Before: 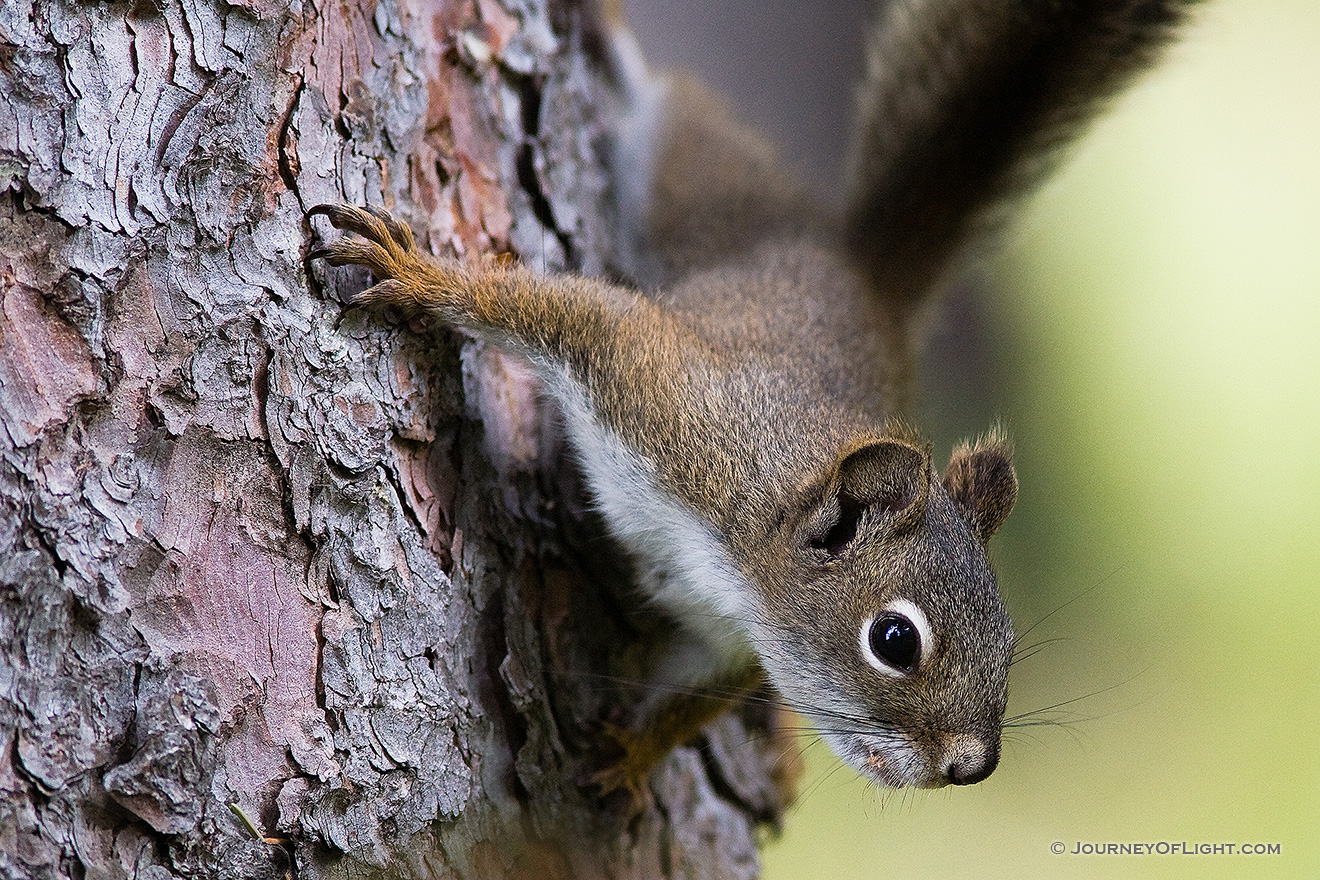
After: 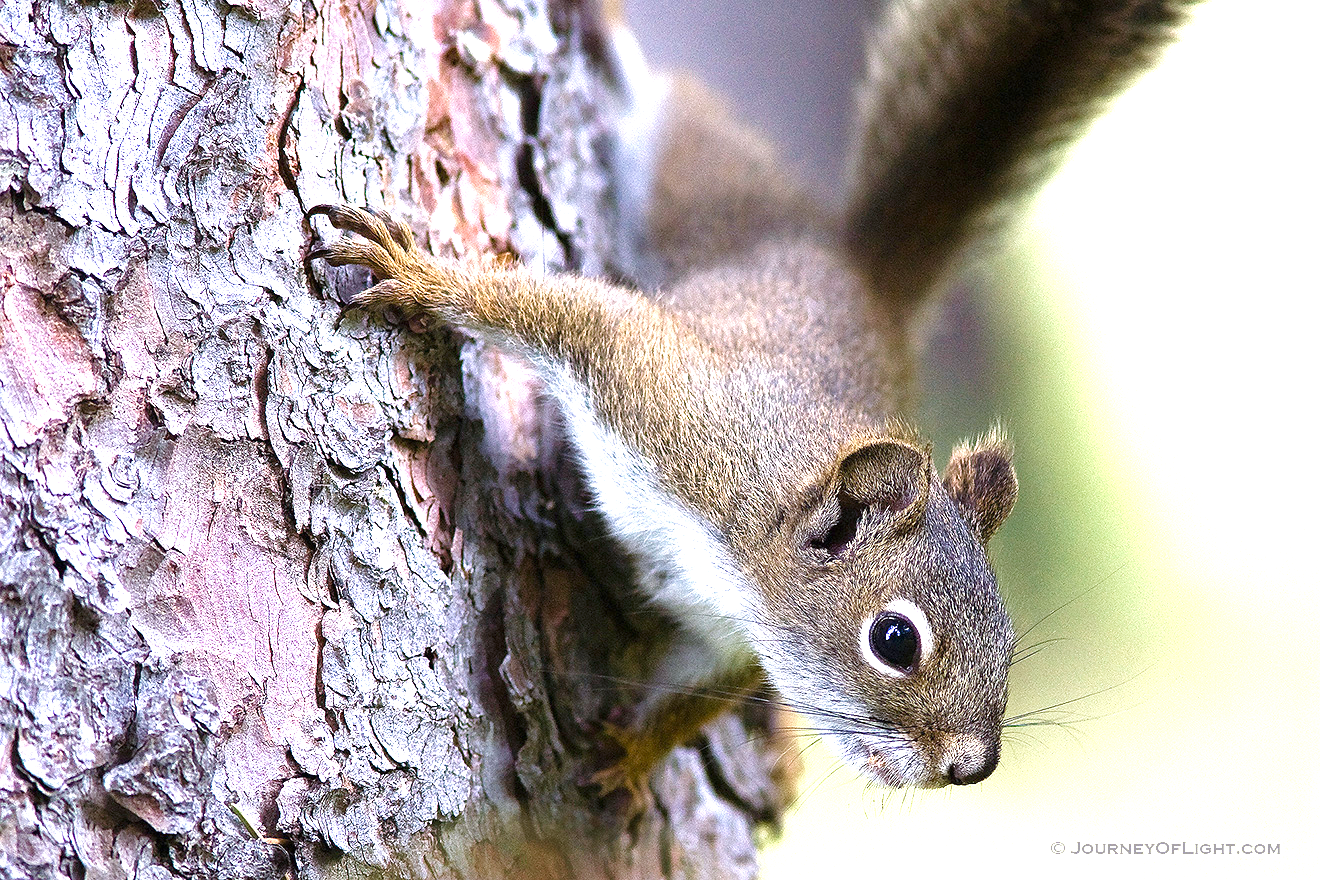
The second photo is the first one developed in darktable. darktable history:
color calibration: illuminant as shot in camera, x 0.358, y 0.373, temperature 4628.91 K, saturation algorithm version 1 (2020)
exposure: black level correction 0, exposure 1.456 EV, compensate highlight preservation false
color balance rgb: perceptual saturation grading › global saturation 0.898%, perceptual saturation grading › highlights -25.788%, perceptual saturation grading › shadows 29.79%
velvia: on, module defaults
